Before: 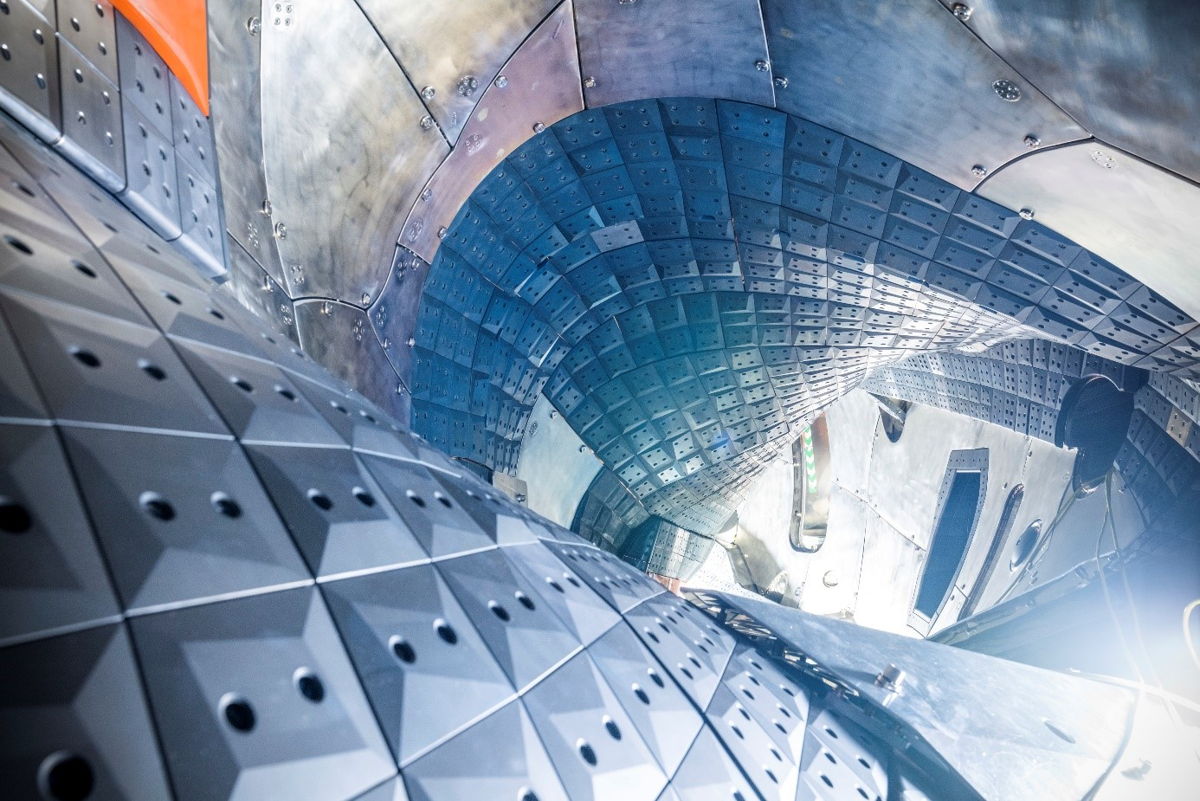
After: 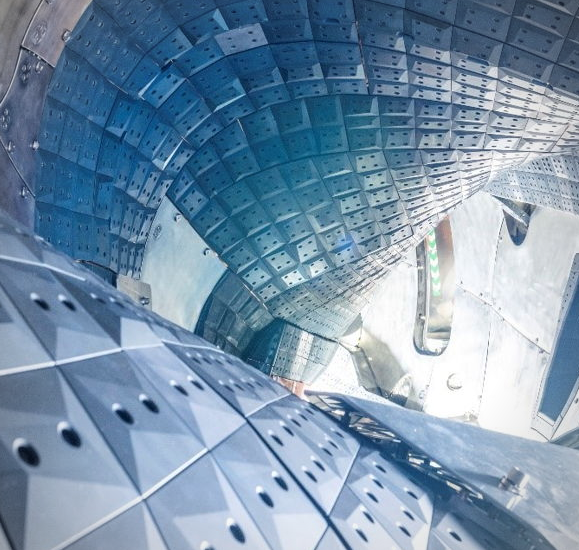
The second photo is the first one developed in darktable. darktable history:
crop: left 31.379%, top 24.658%, right 20.326%, bottom 6.628%
vignetting: fall-off radius 60.92%
